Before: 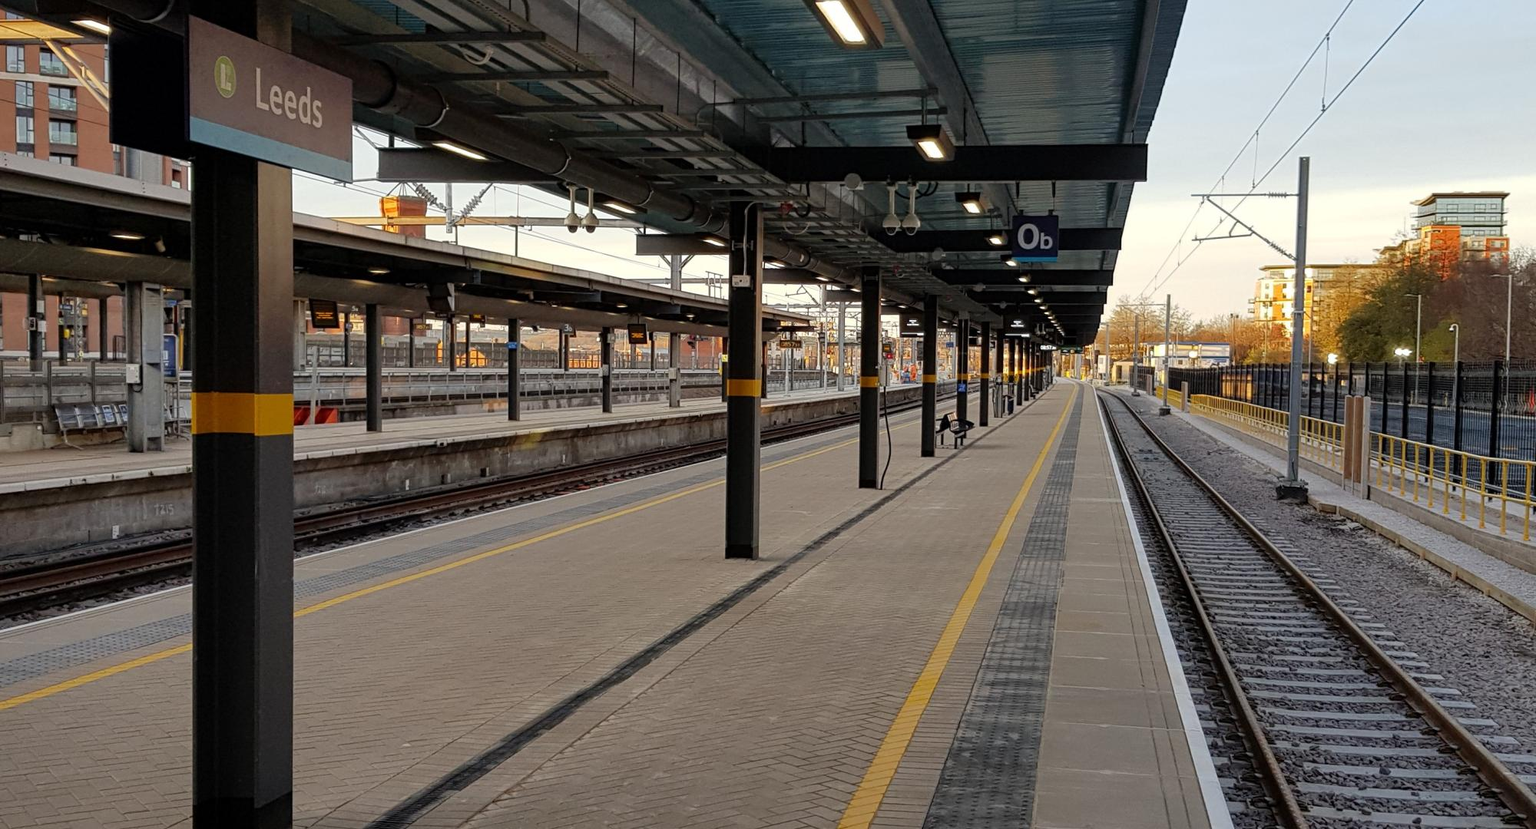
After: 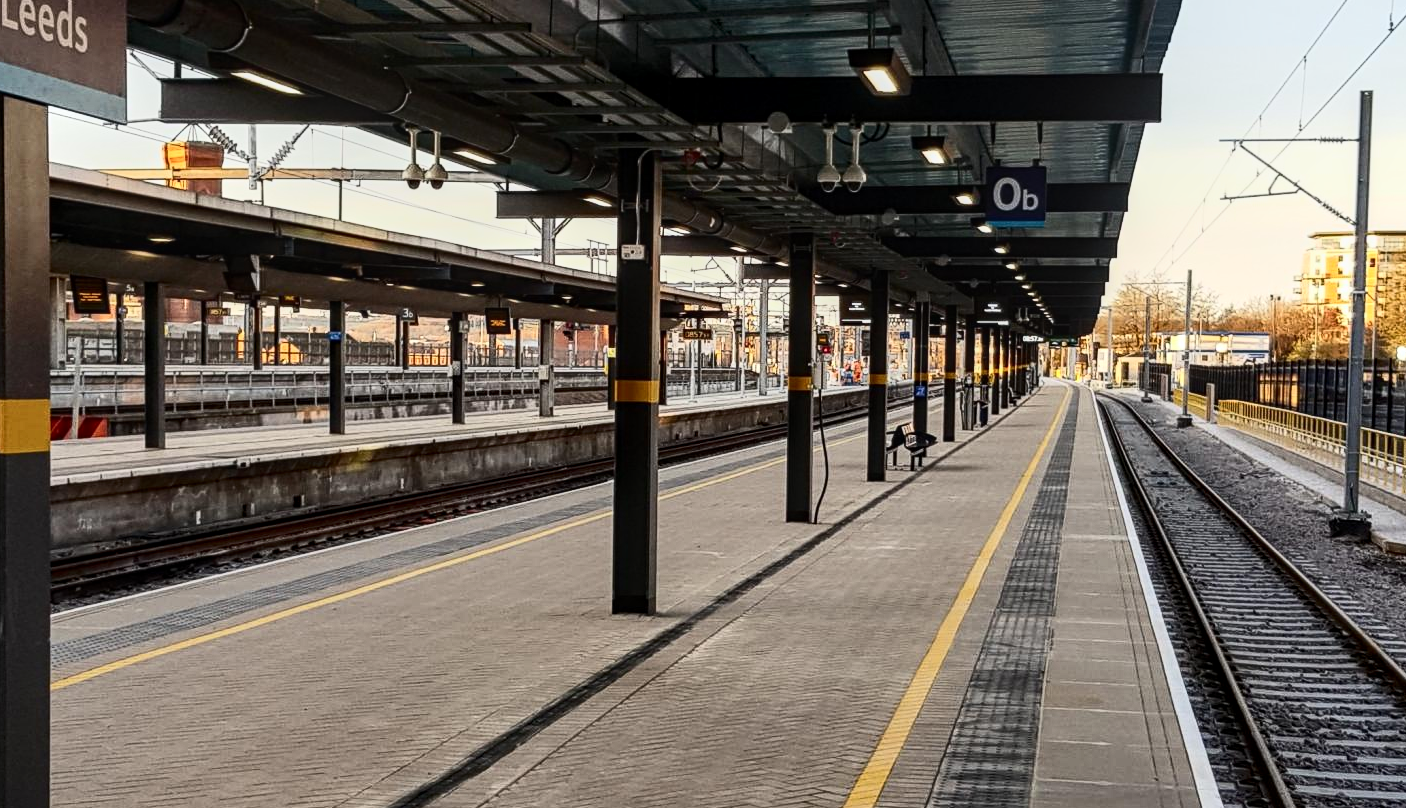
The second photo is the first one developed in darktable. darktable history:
crop and rotate: left 16.602%, top 10.718%, right 13.048%, bottom 14.437%
local contrast: on, module defaults
contrast brightness saturation: contrast 0.388, brightness 0.096
